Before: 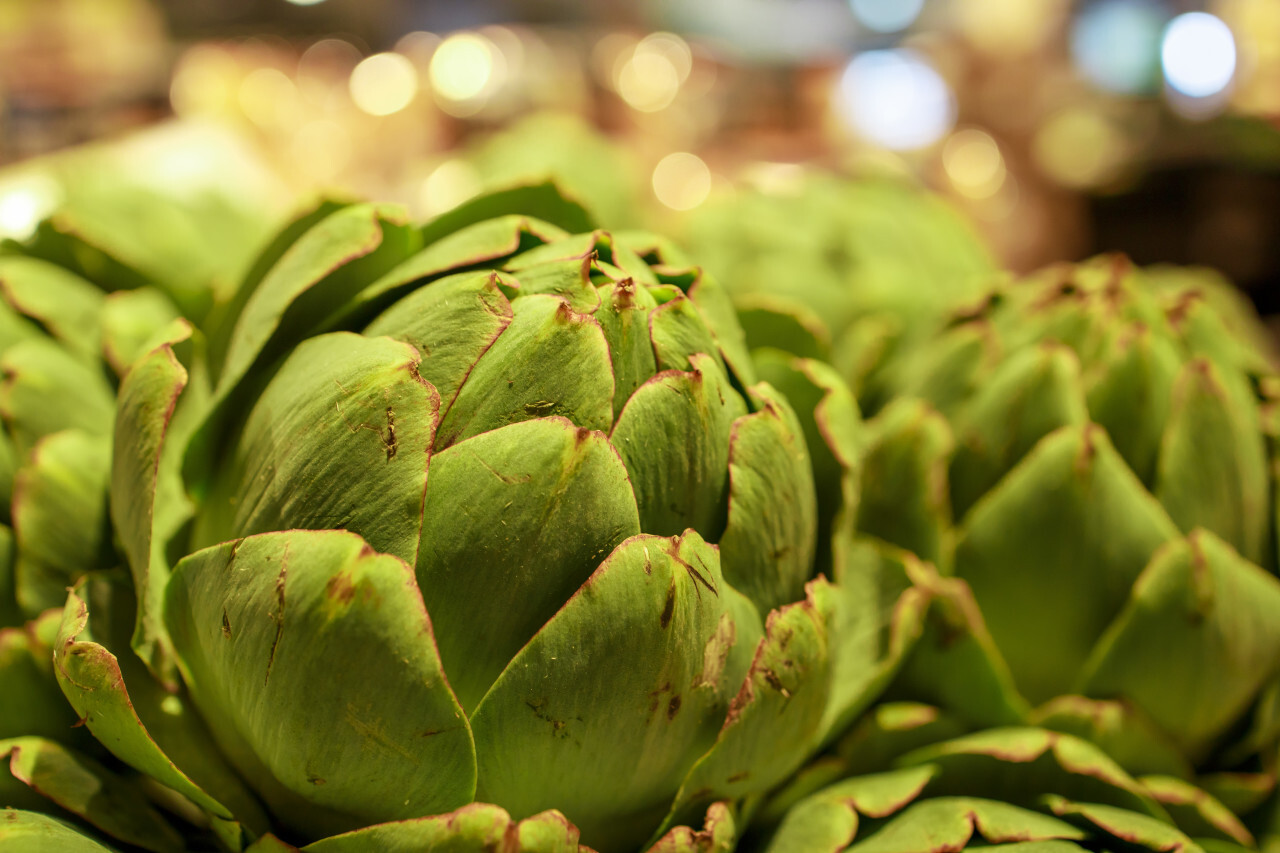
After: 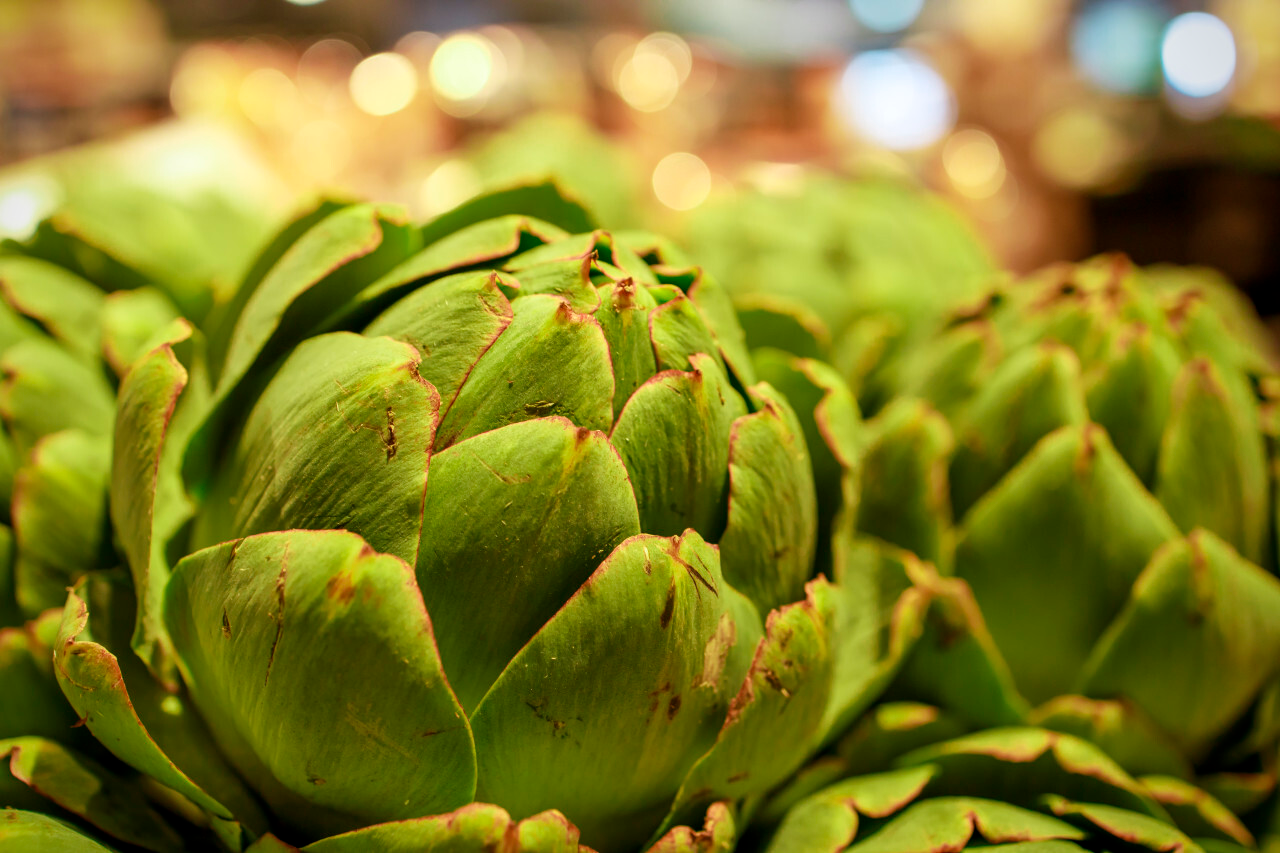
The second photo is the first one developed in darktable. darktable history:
shadows and highlights: shadows 11.41, white point adjustment 1.11, highlights -2.12, soften with gaussian
vignetting: fall-off radius 61.19%, saturation 0.037
